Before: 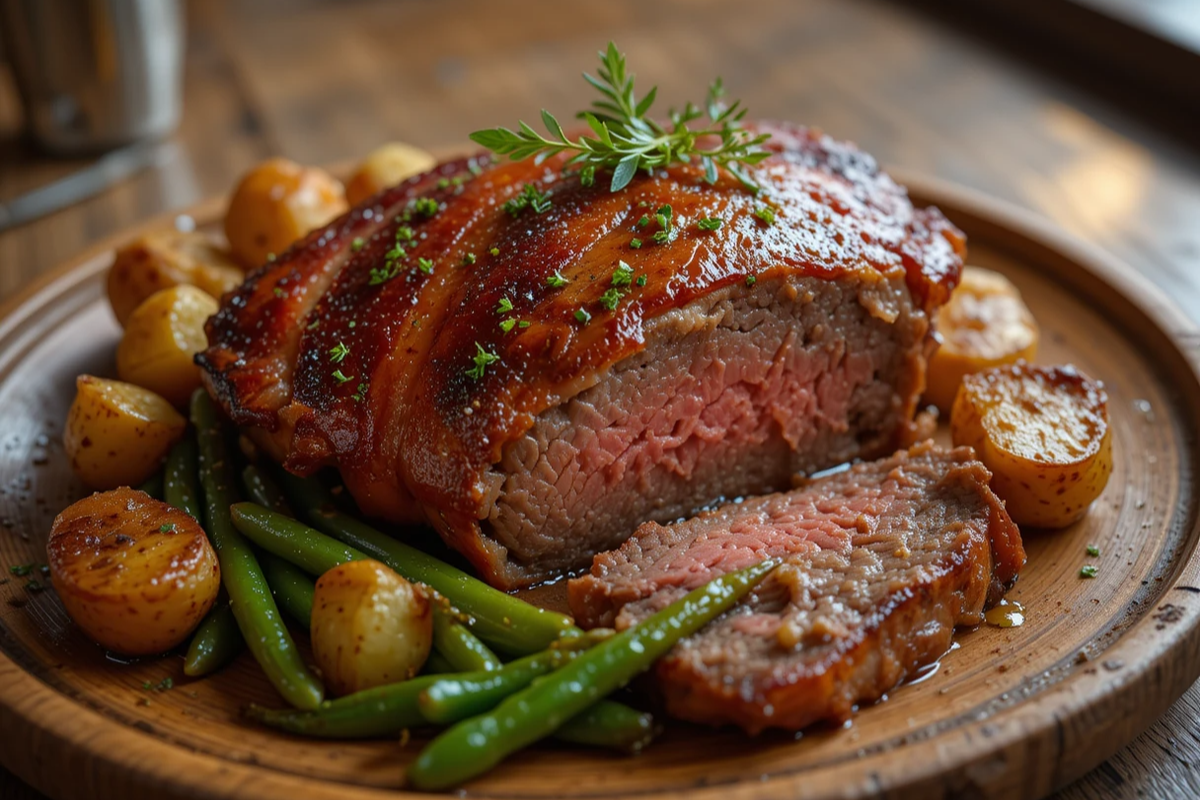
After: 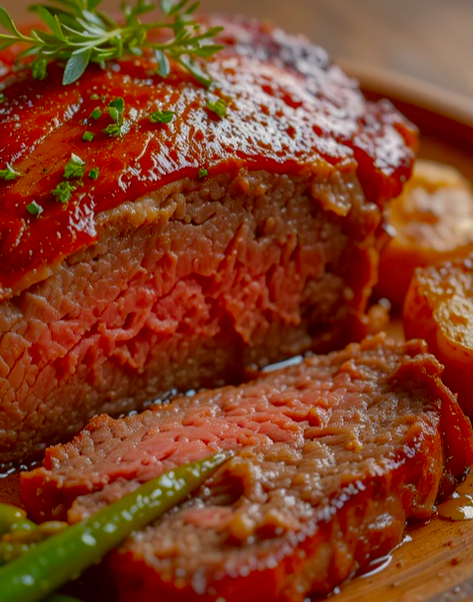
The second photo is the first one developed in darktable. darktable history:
crop: left 45.721%, top 13.393%, right 14.118%, bottom 10.01%
shadows and highlights: shadows 60, highlights -60
local contrast: mode bilateral grid, contrast 100, coarseness 100, detail 91%, midtone range 0.2
contrast brightness saturation: brightness -0.2, saturation 0.08
color balance: output saturation 120%
color correction: highlights a* 6.27, highlights b* 8.19, shadows a* 5.94, shadows b* 7.23, saturation 0.9
